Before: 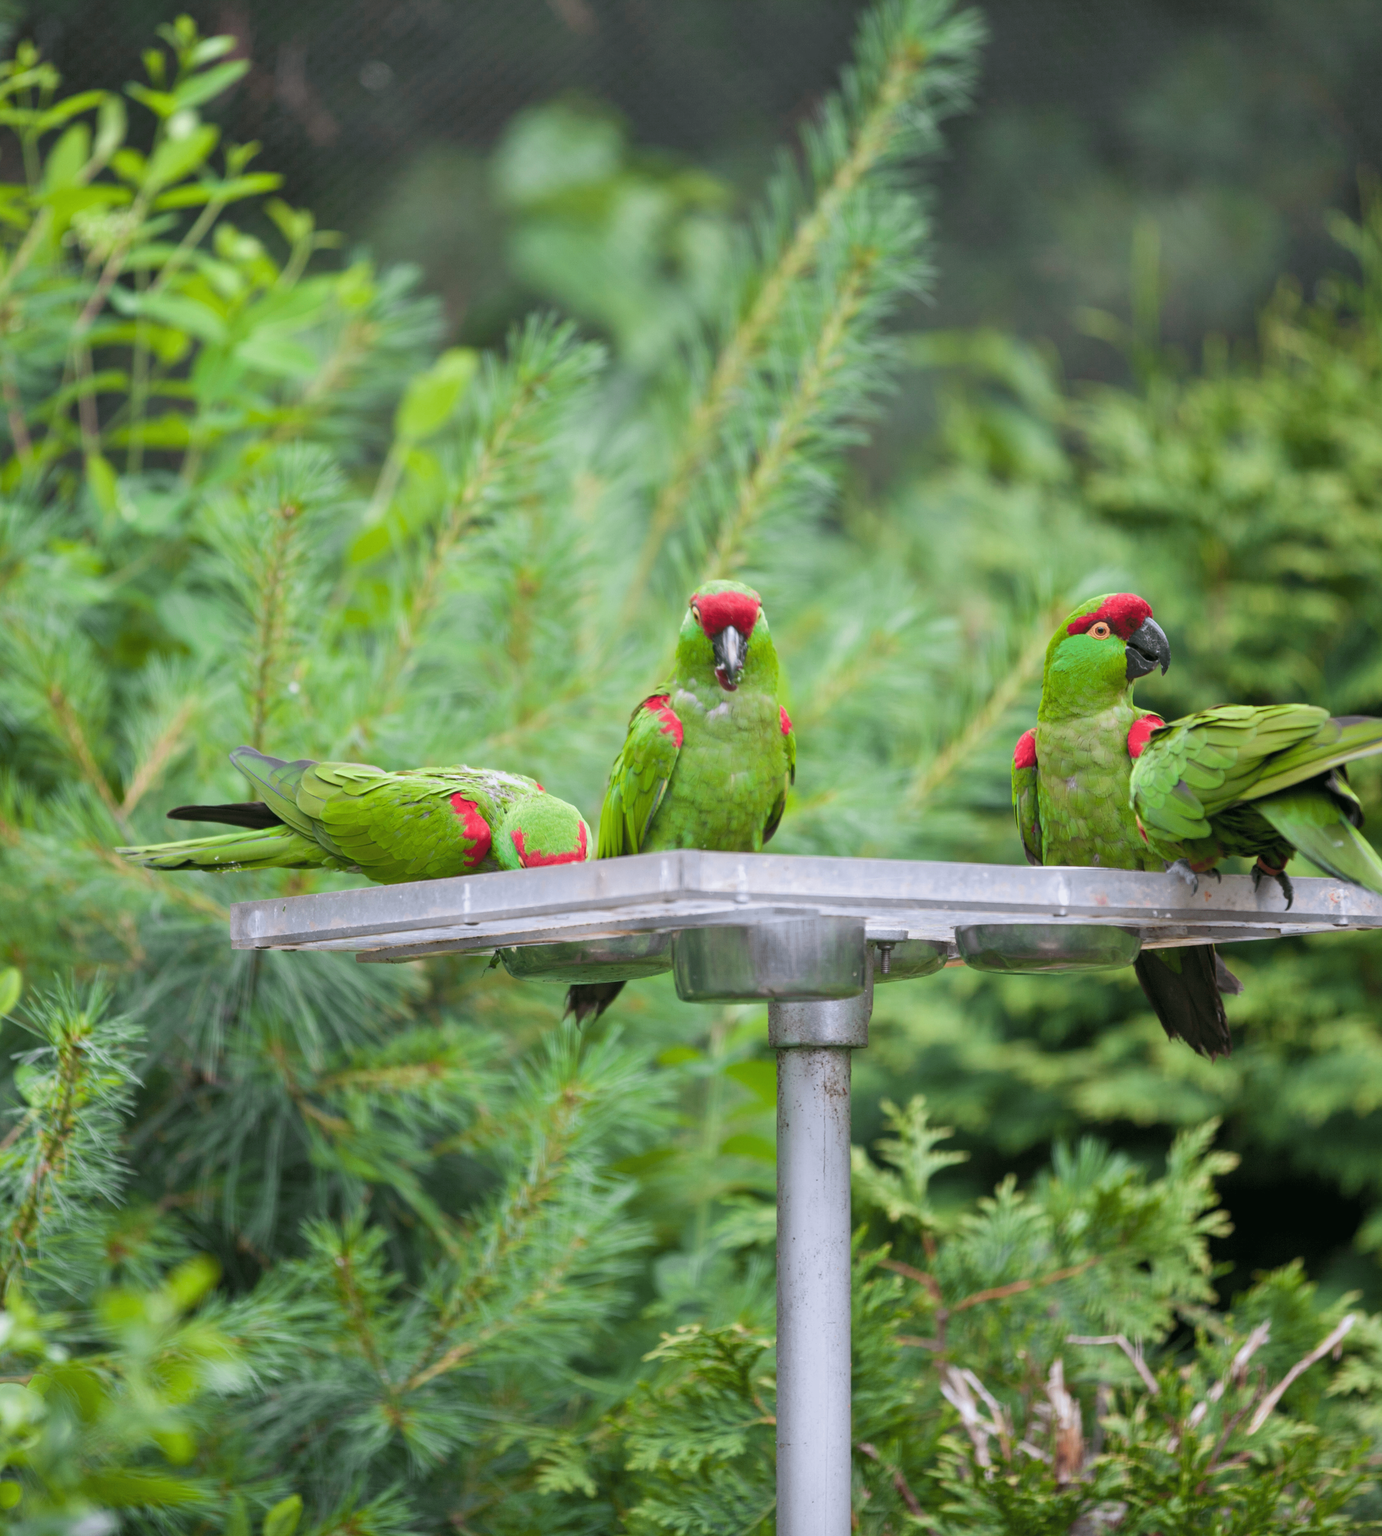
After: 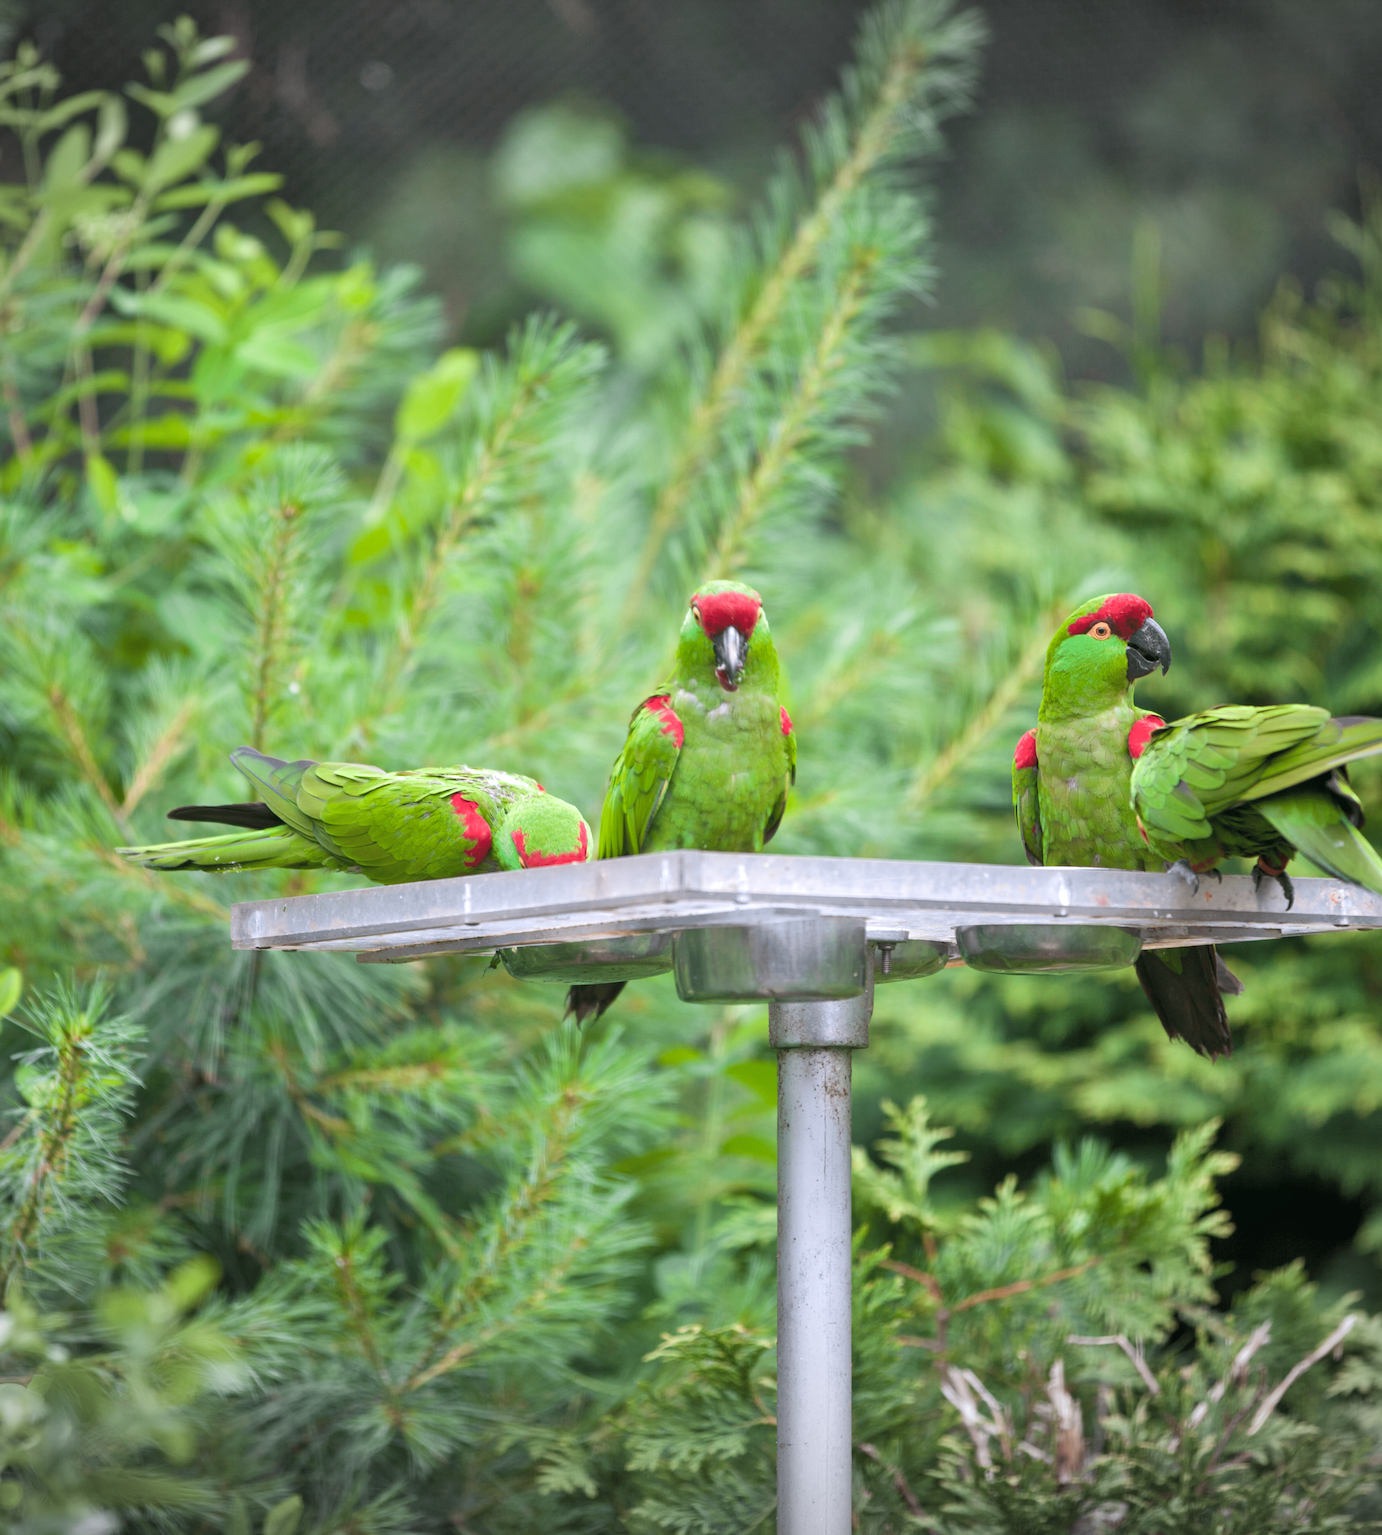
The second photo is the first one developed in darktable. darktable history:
vignetting: fall-off start 100%, brightness -0.282, width/height ratio 1.31
exposure: exposure 0.3 EV, compensate highlight preservation false
shadows and highlights: shadows 25, highlights -25
